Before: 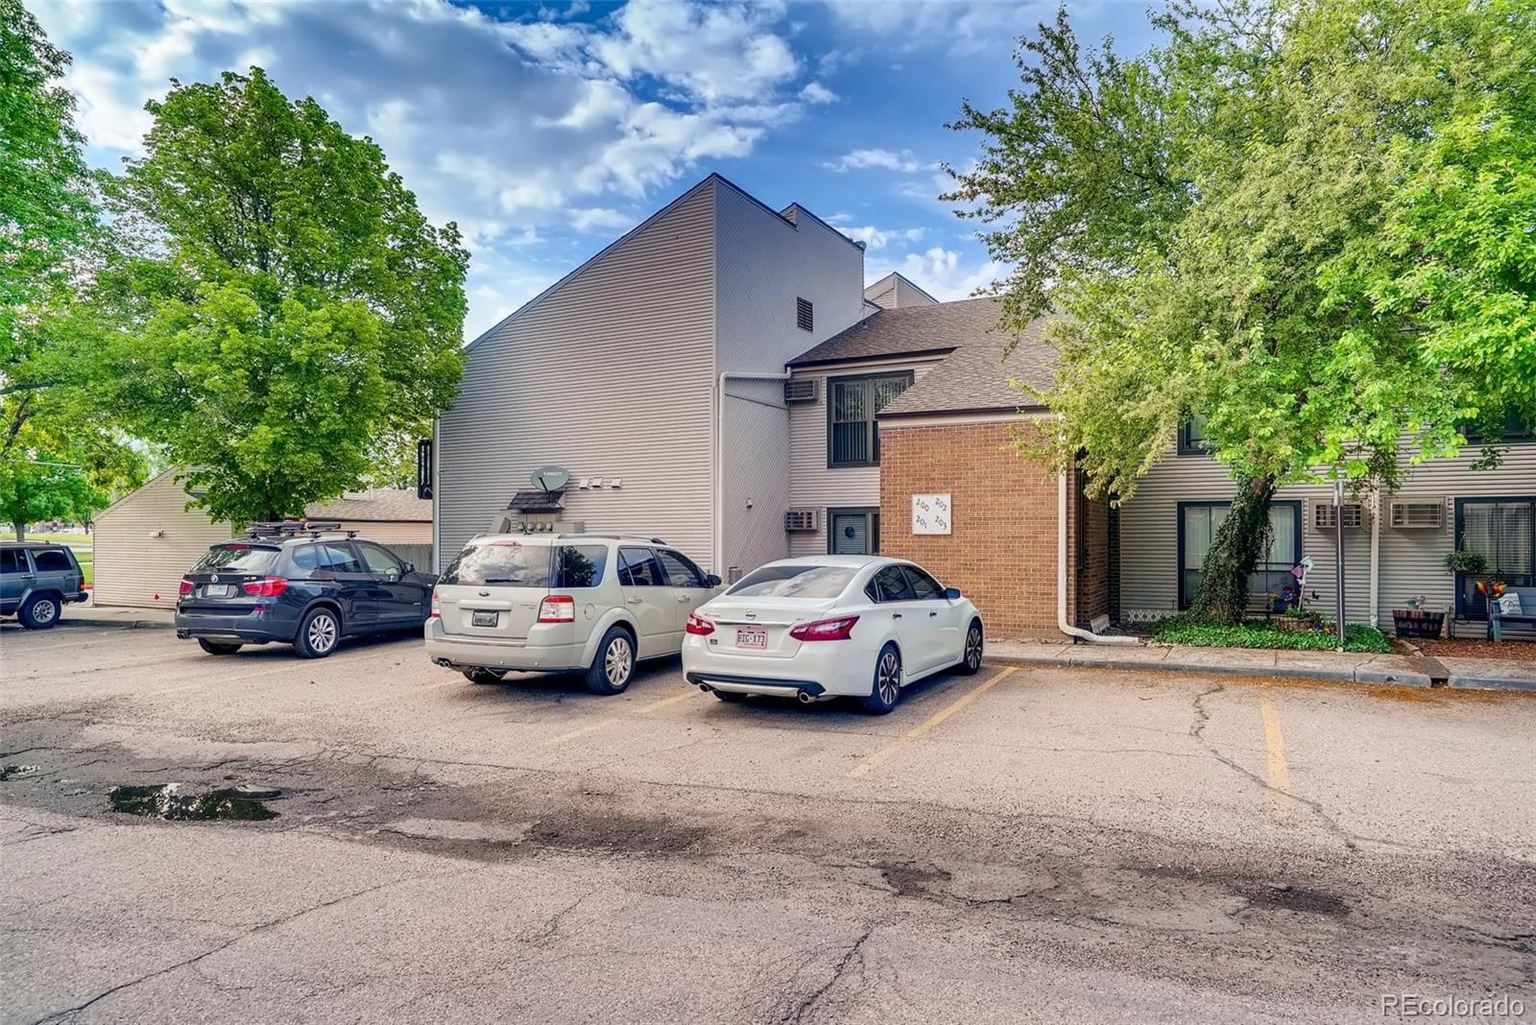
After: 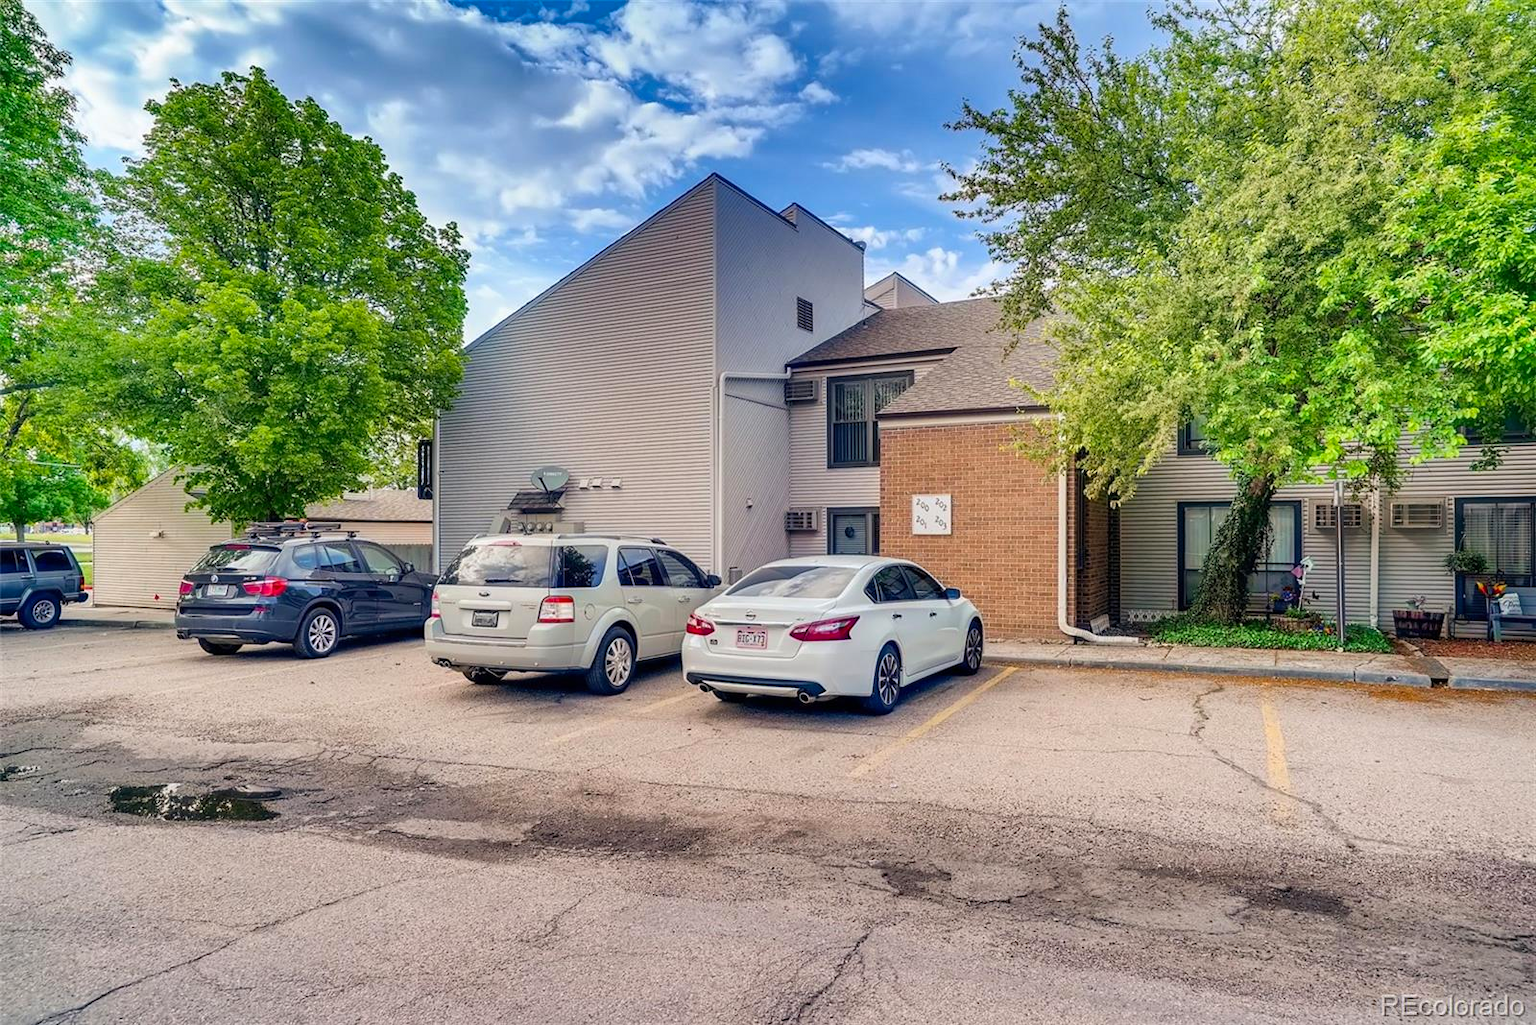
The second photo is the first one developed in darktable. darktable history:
color correction: highlights b* 0.021, saturation 1.12
